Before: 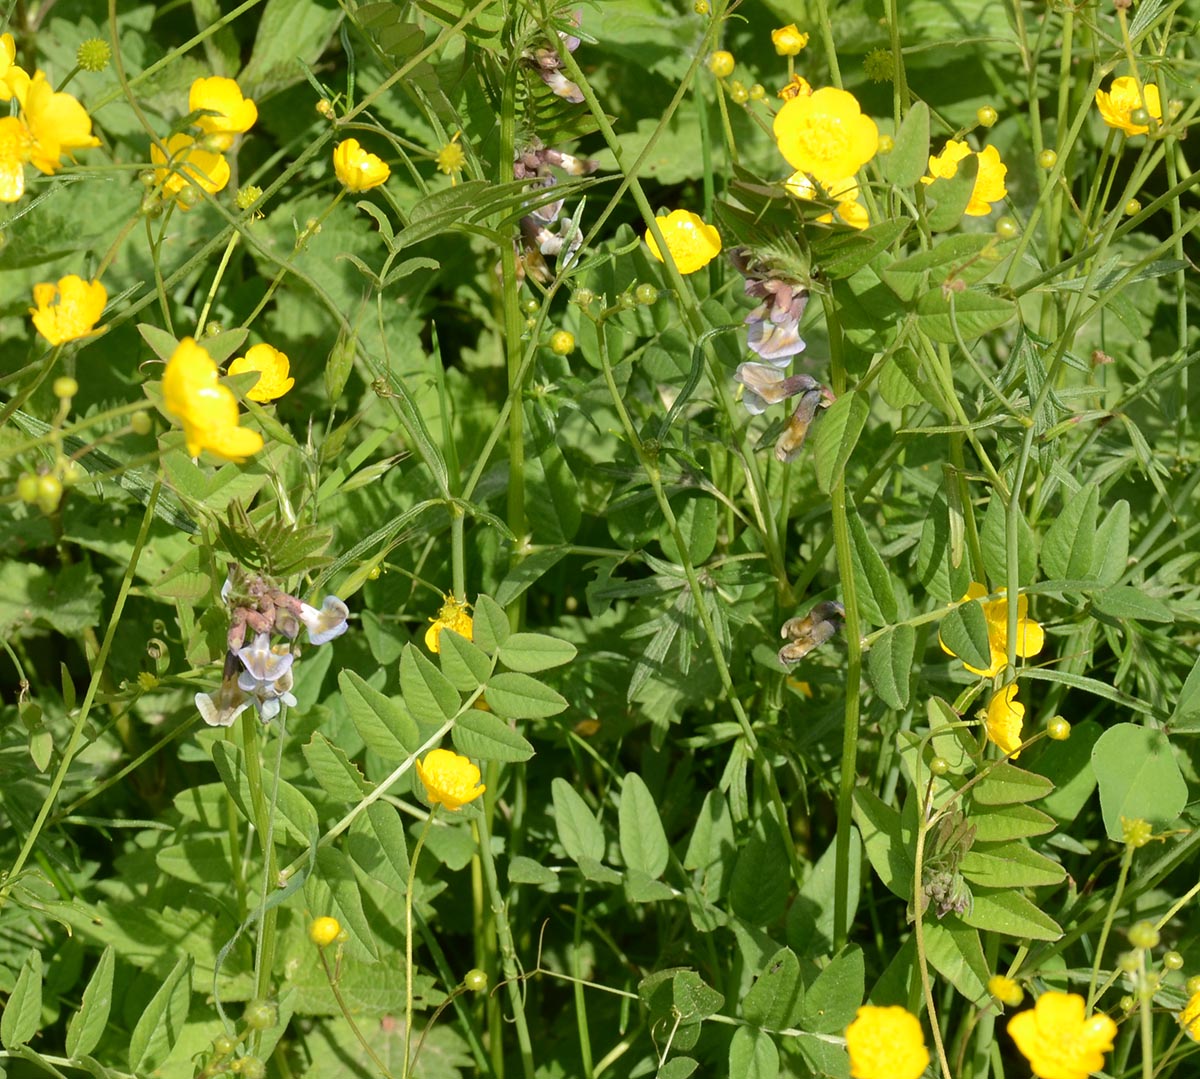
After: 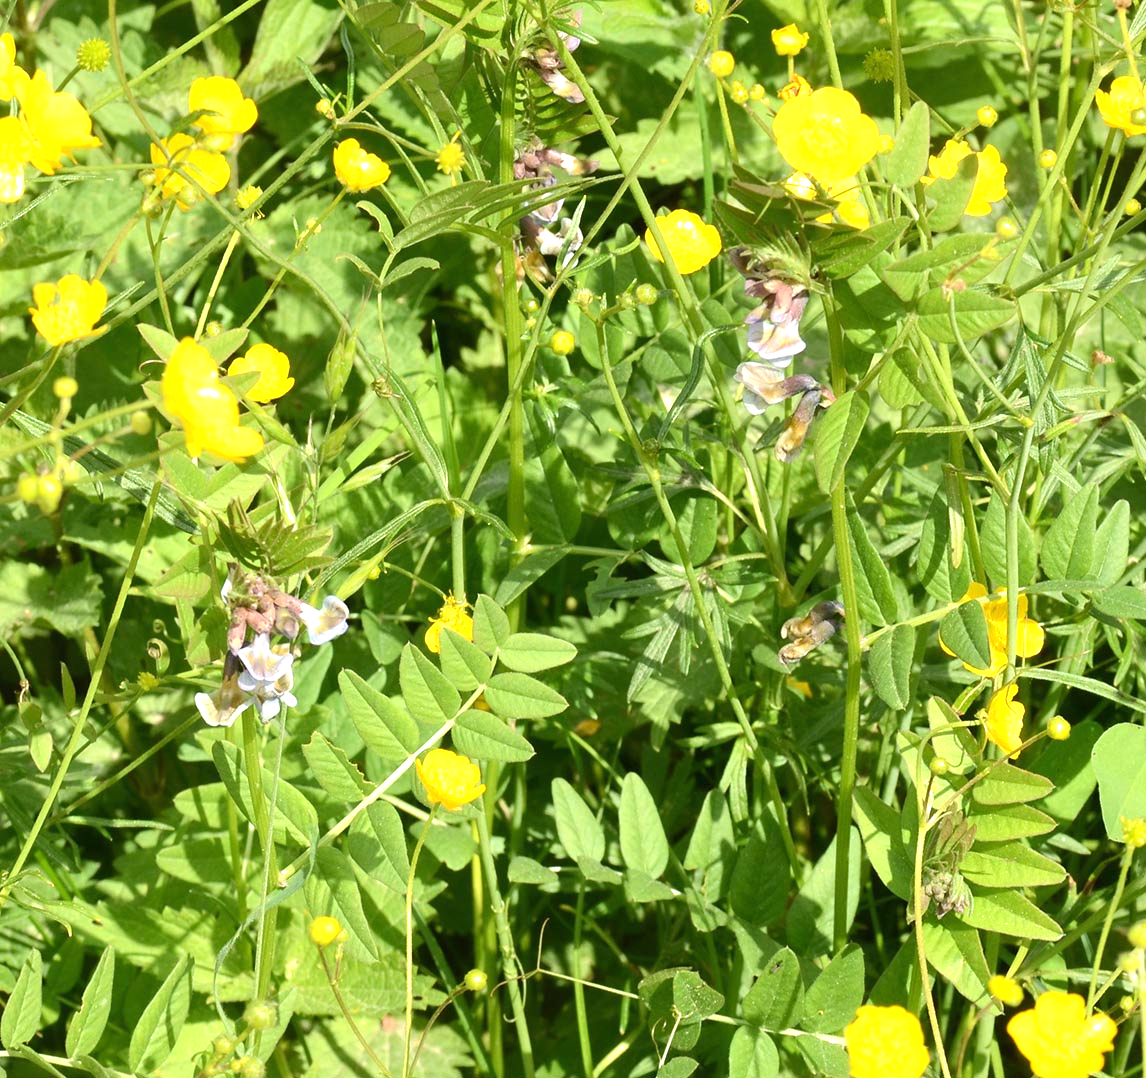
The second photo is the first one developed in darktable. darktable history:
exposure: black level correction 0, exposure 0.867 EV, compensate highlight preservation false
crop: right 4.489%, bottom 0.029%
tone equalizer: on, module defaults
